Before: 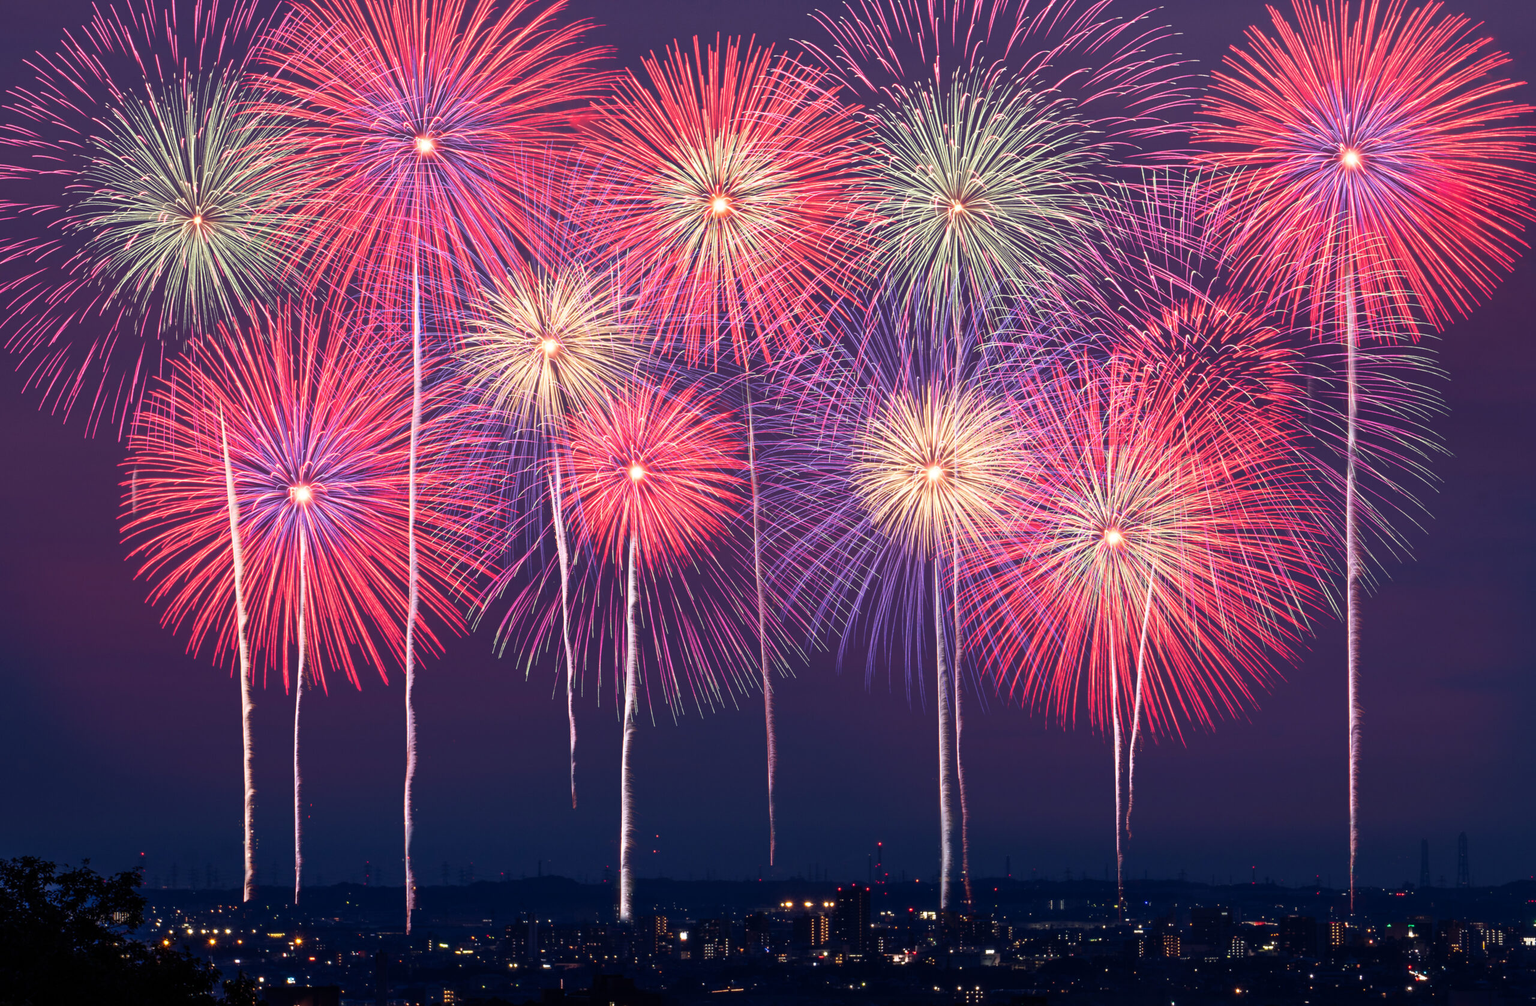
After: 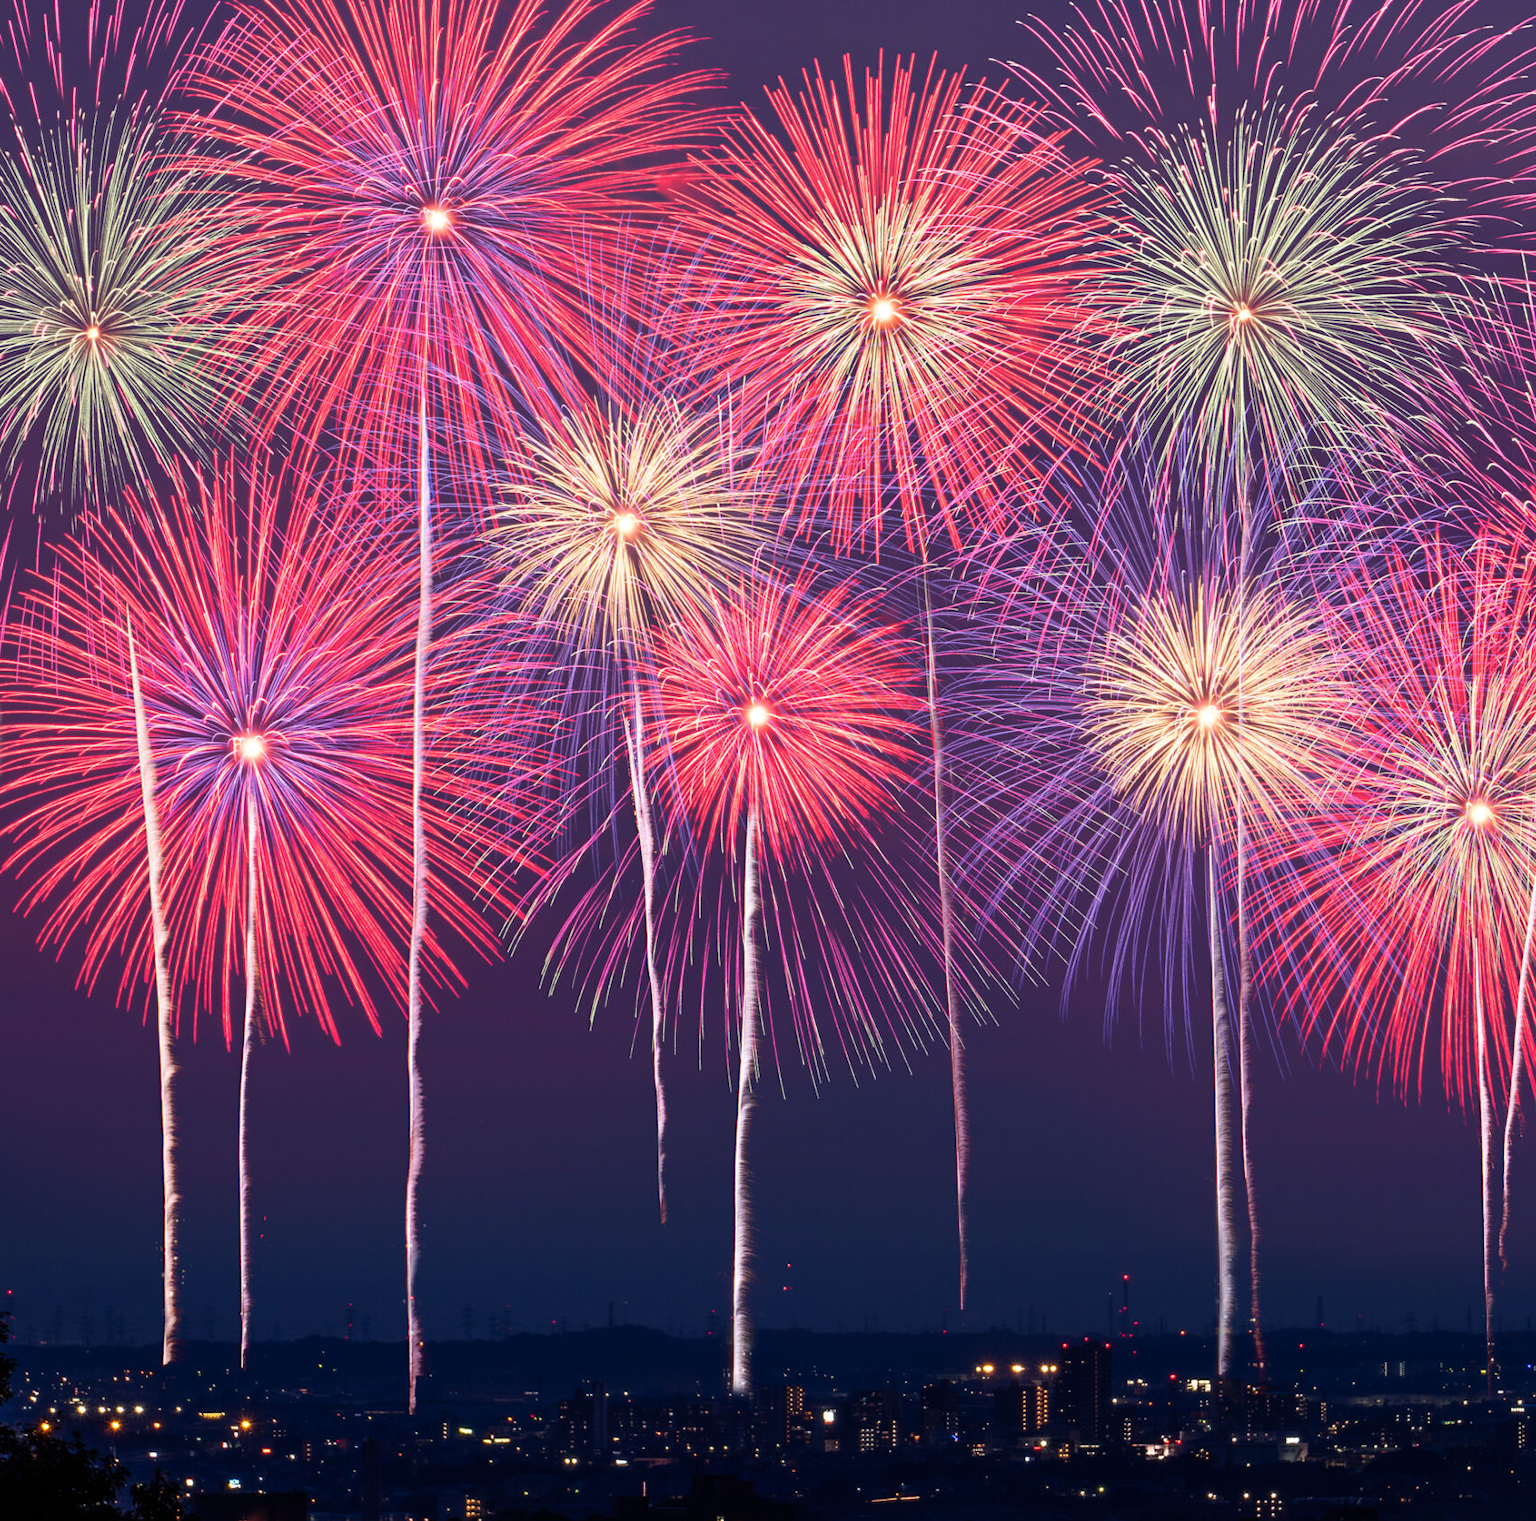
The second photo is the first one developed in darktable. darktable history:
crop and rotate: left 8.869%, right 25.073%
